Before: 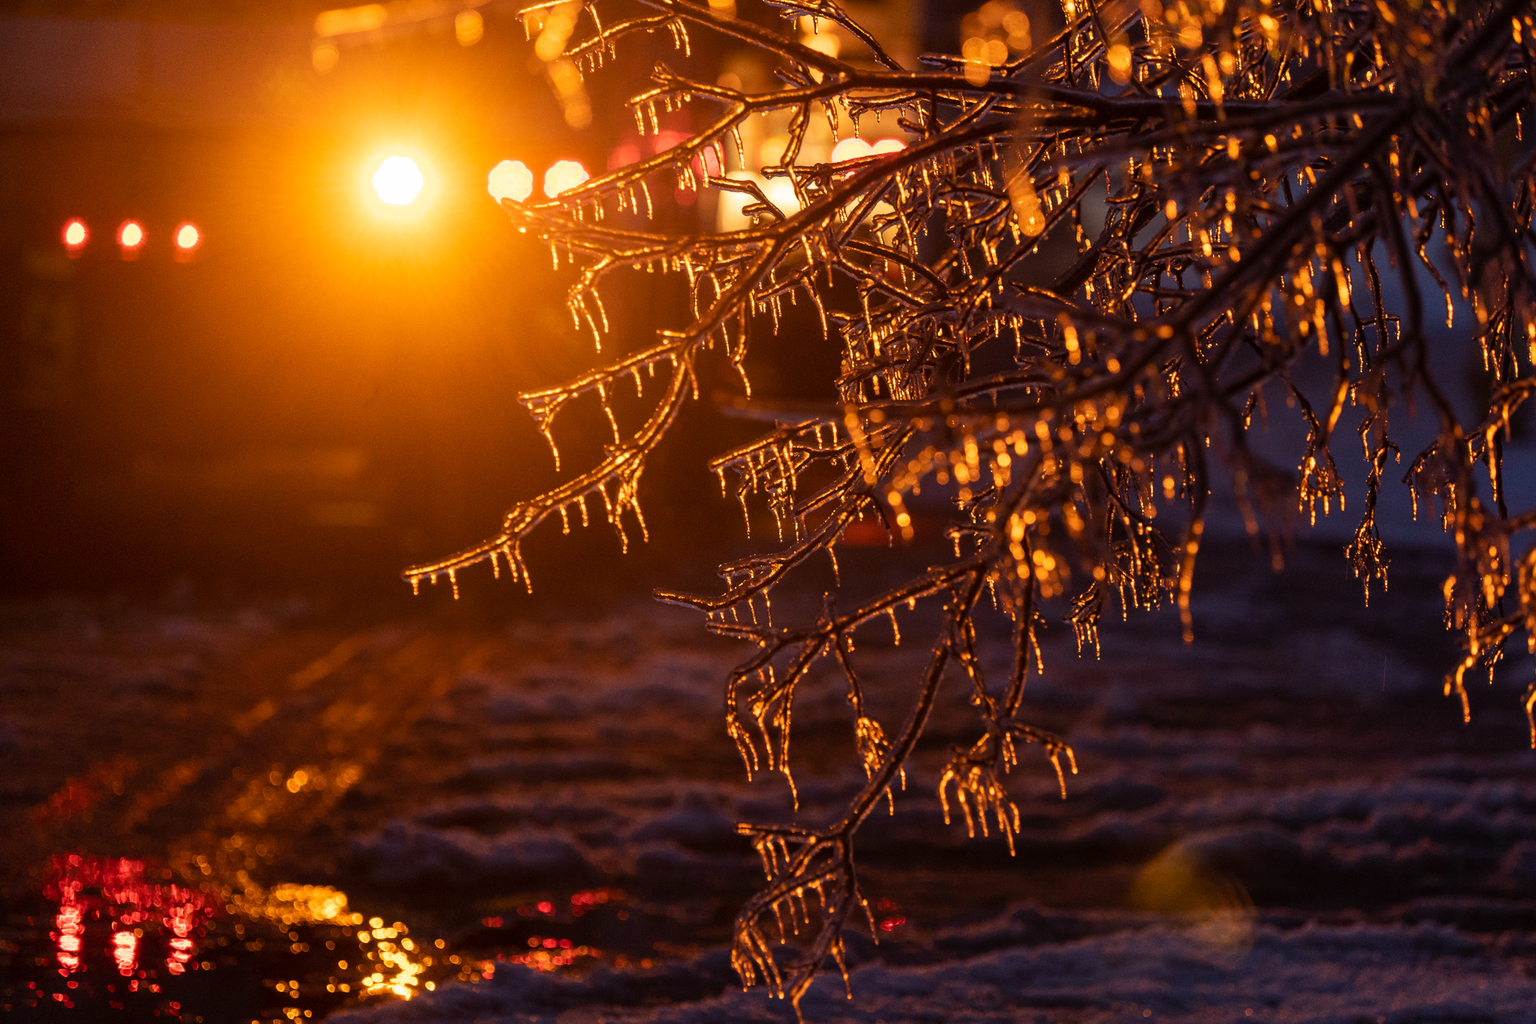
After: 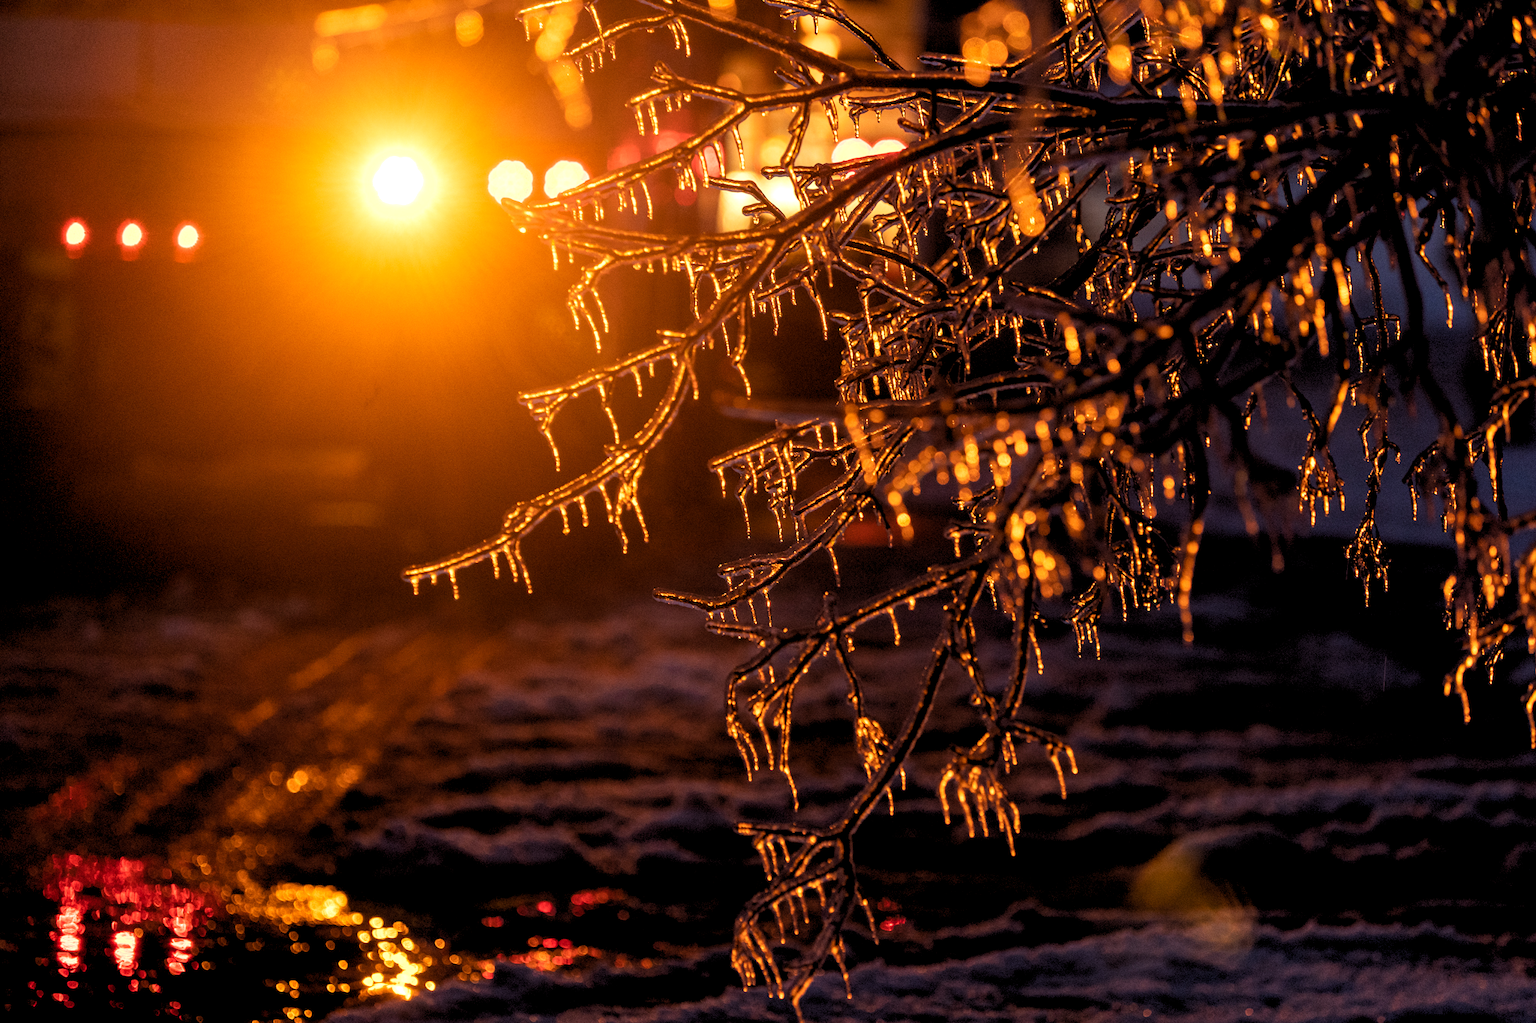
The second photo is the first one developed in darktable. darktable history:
rgb levels: levels [[0.01, 0.419, 0.839], [0, 0.5, 1], [0, 0.5, 1]]
